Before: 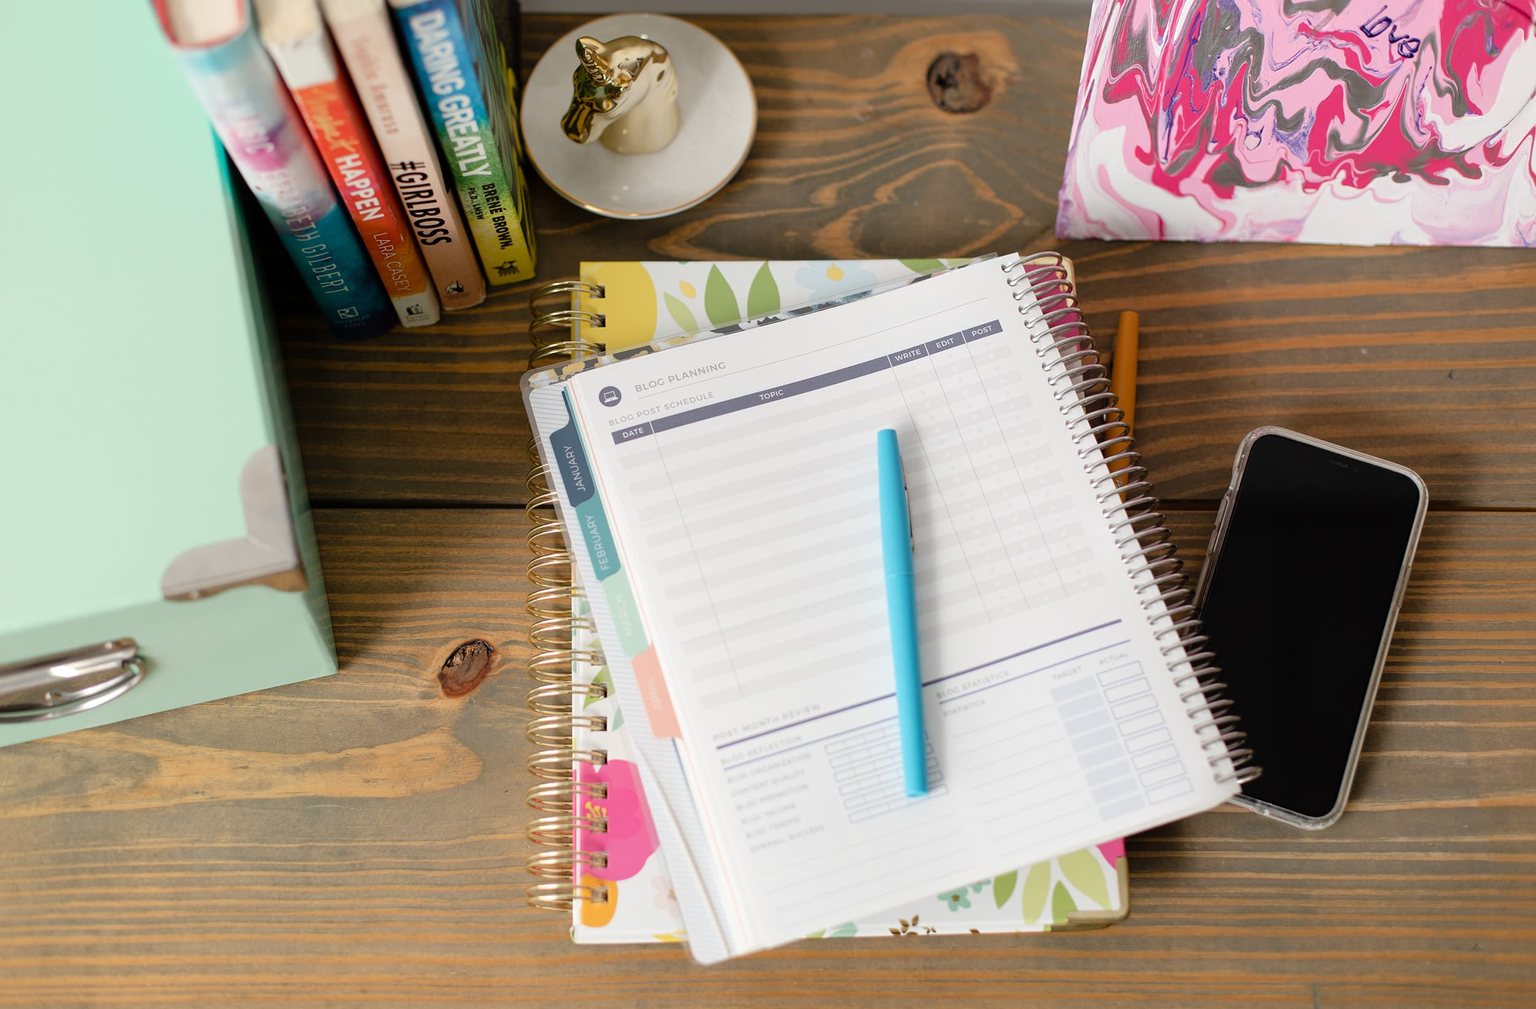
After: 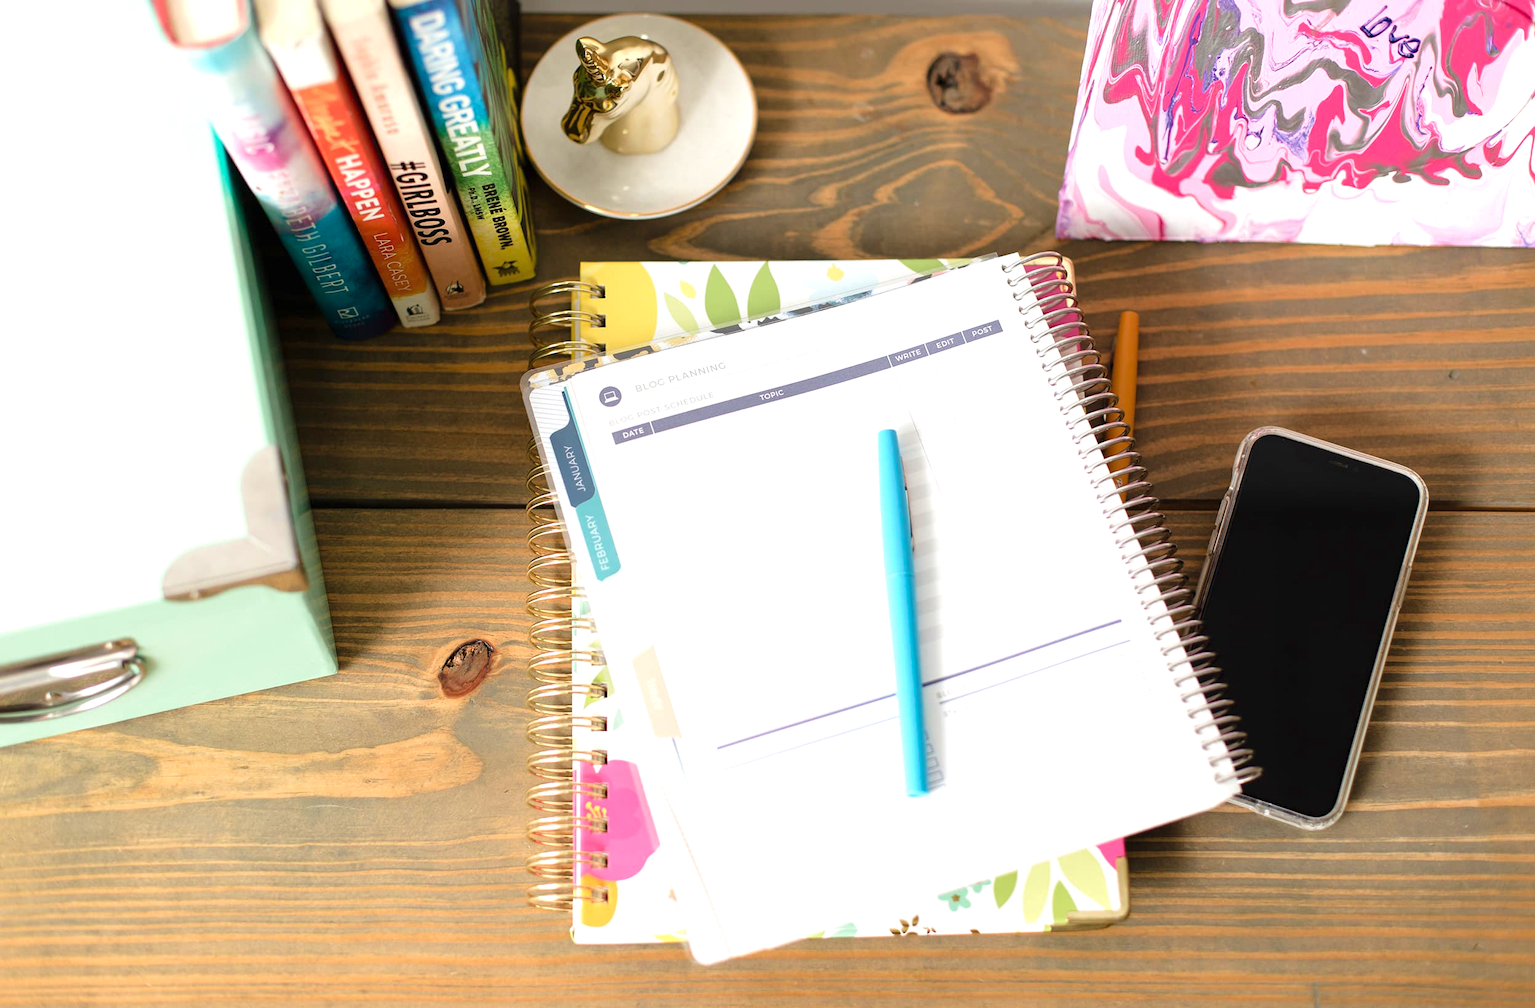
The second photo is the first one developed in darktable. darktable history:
exposure: black level correction 0, exposure 0.7 EV, compensate exposure bias true, compensate highlight preservation false
velvia: on, module defaults
